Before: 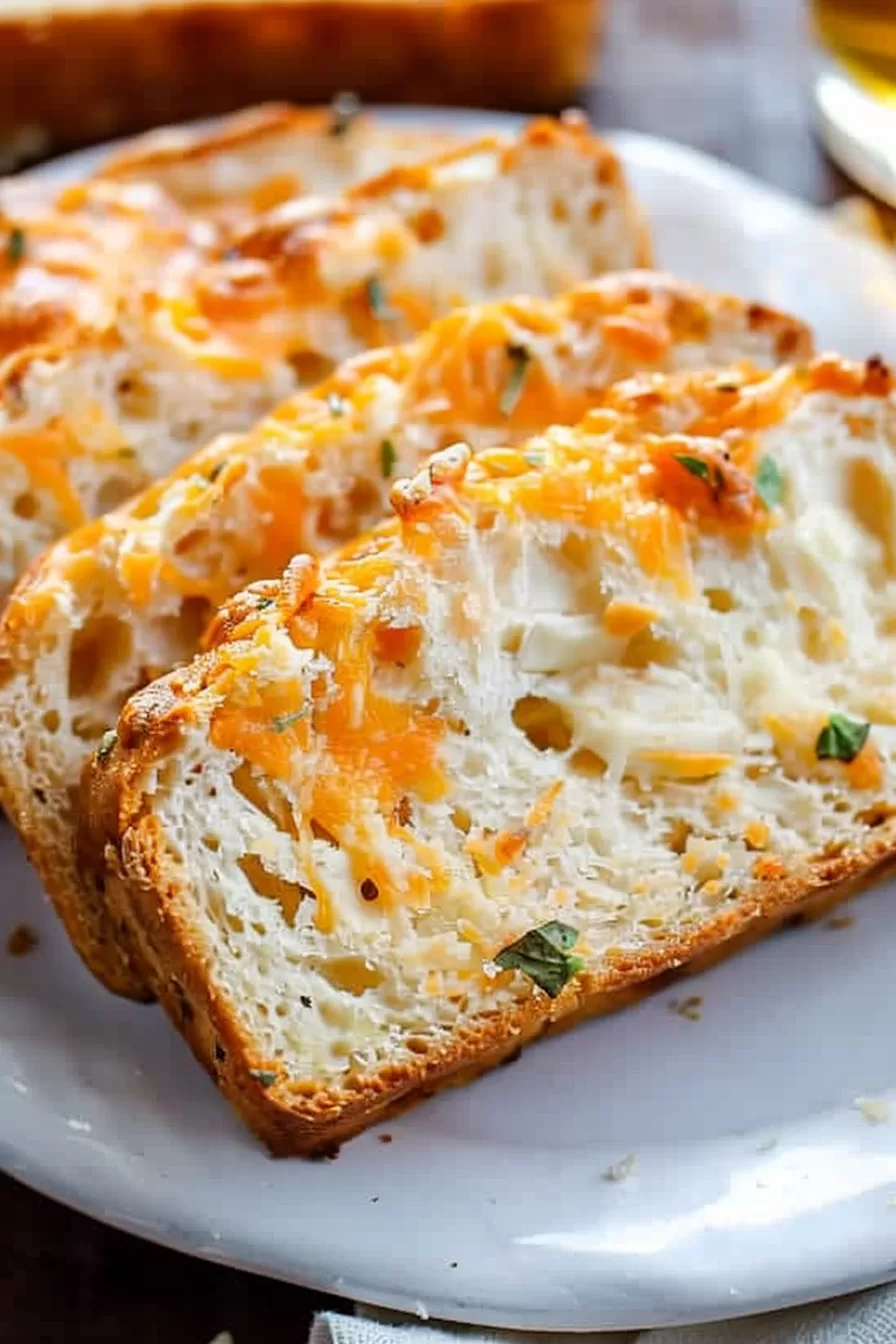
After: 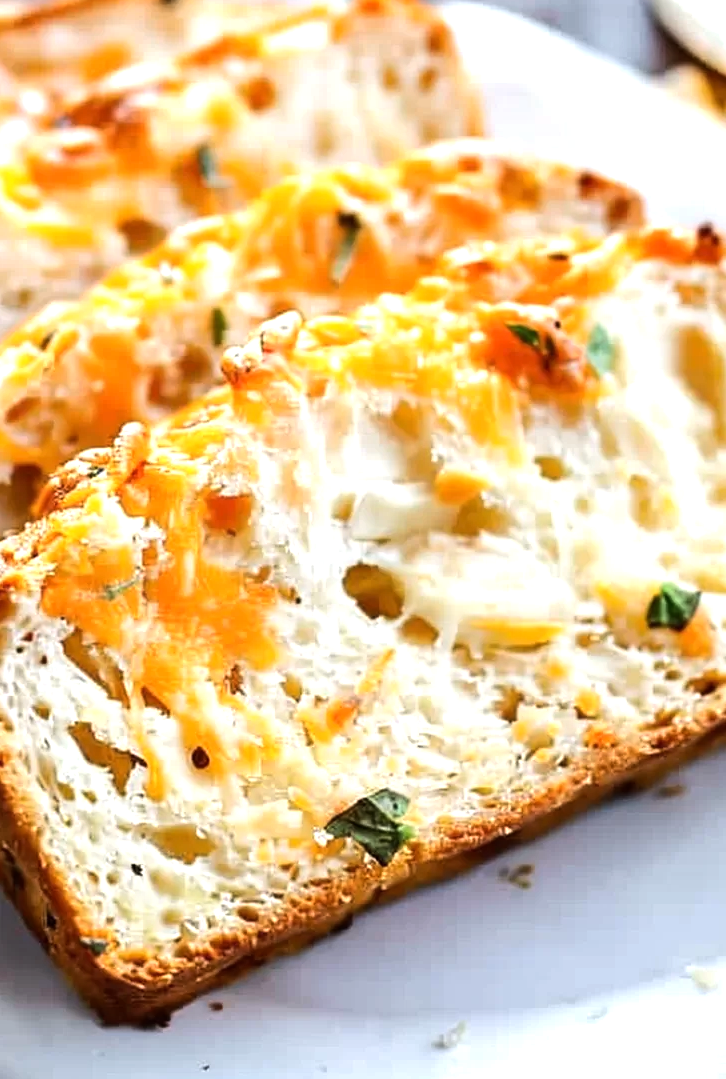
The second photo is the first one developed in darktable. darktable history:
crop: left 18.954%, top 9.873%, right 0%, bottom 9.784%
exposure: compensate highlight preservation false
tone equalizer: -8 EV -0.711 EV, -7 EV -0.691 EV, -6 EV -0.607 EV, -5 EV -0.388 EV, -3 EV 0.376 EV, -2 EV 0.6 EV, -1 EV 0.685 EV, +0 EV 0.754 EV, edges refinement/feathering 500, mask exposure compensation -1.57 EV, preserve details no
